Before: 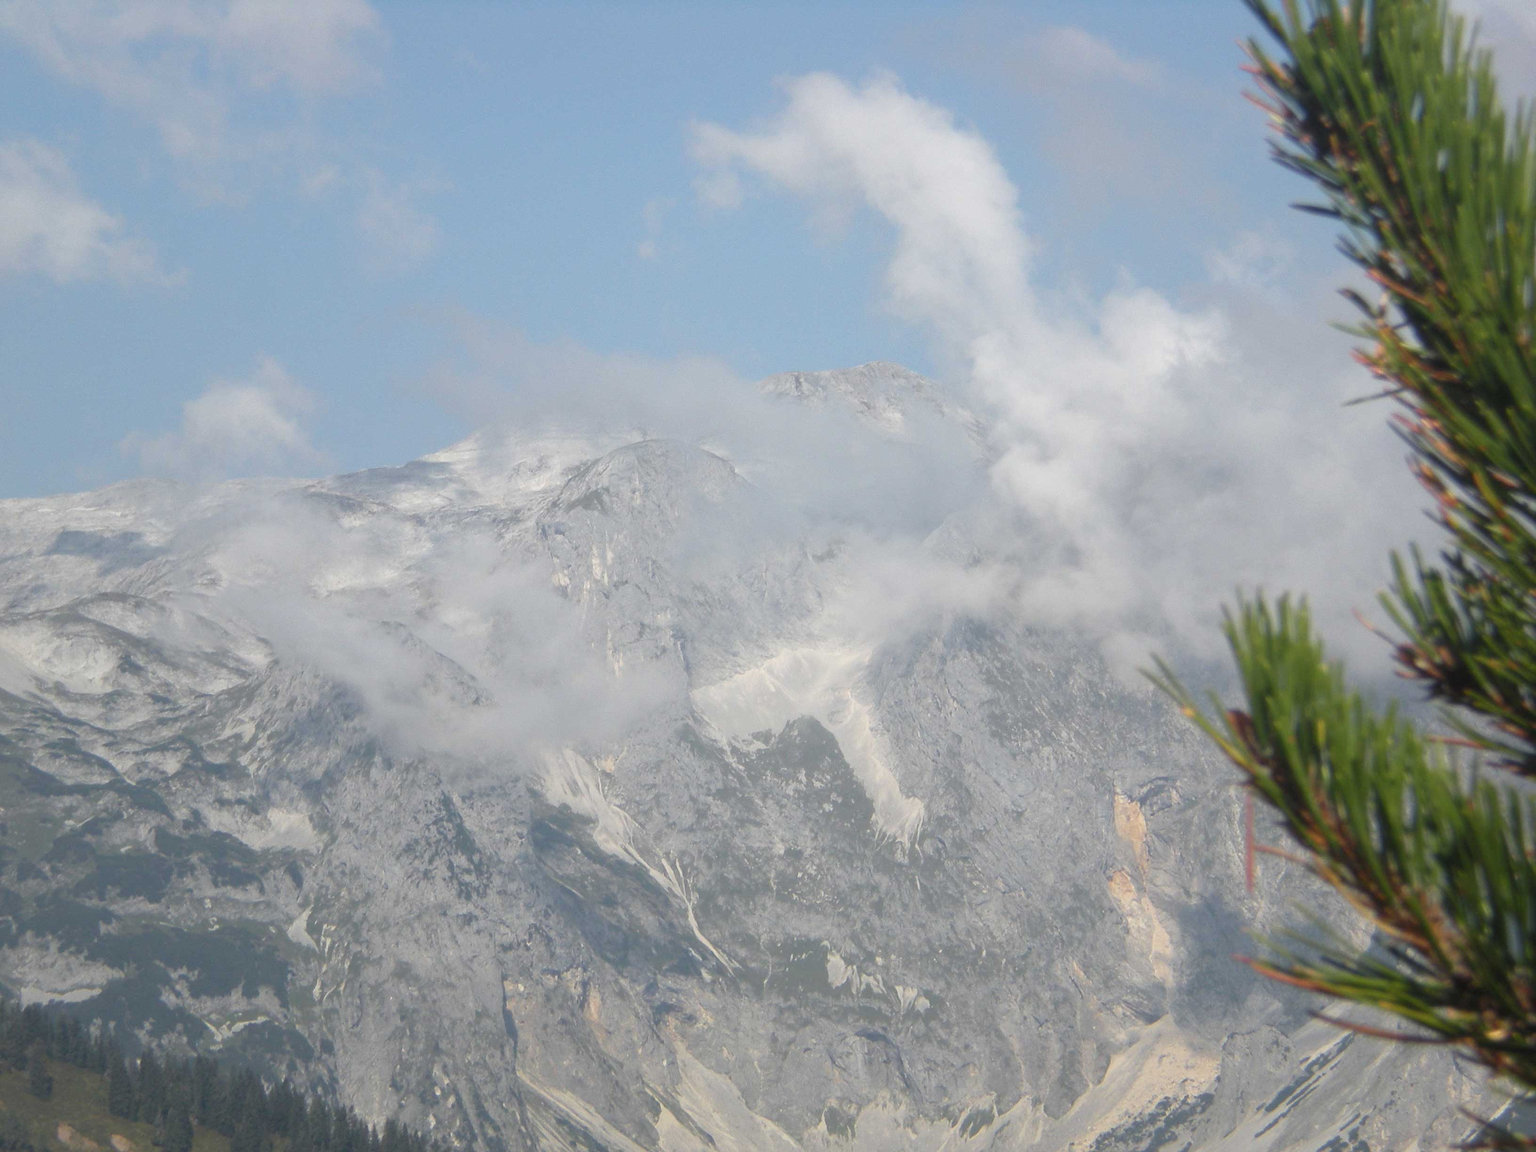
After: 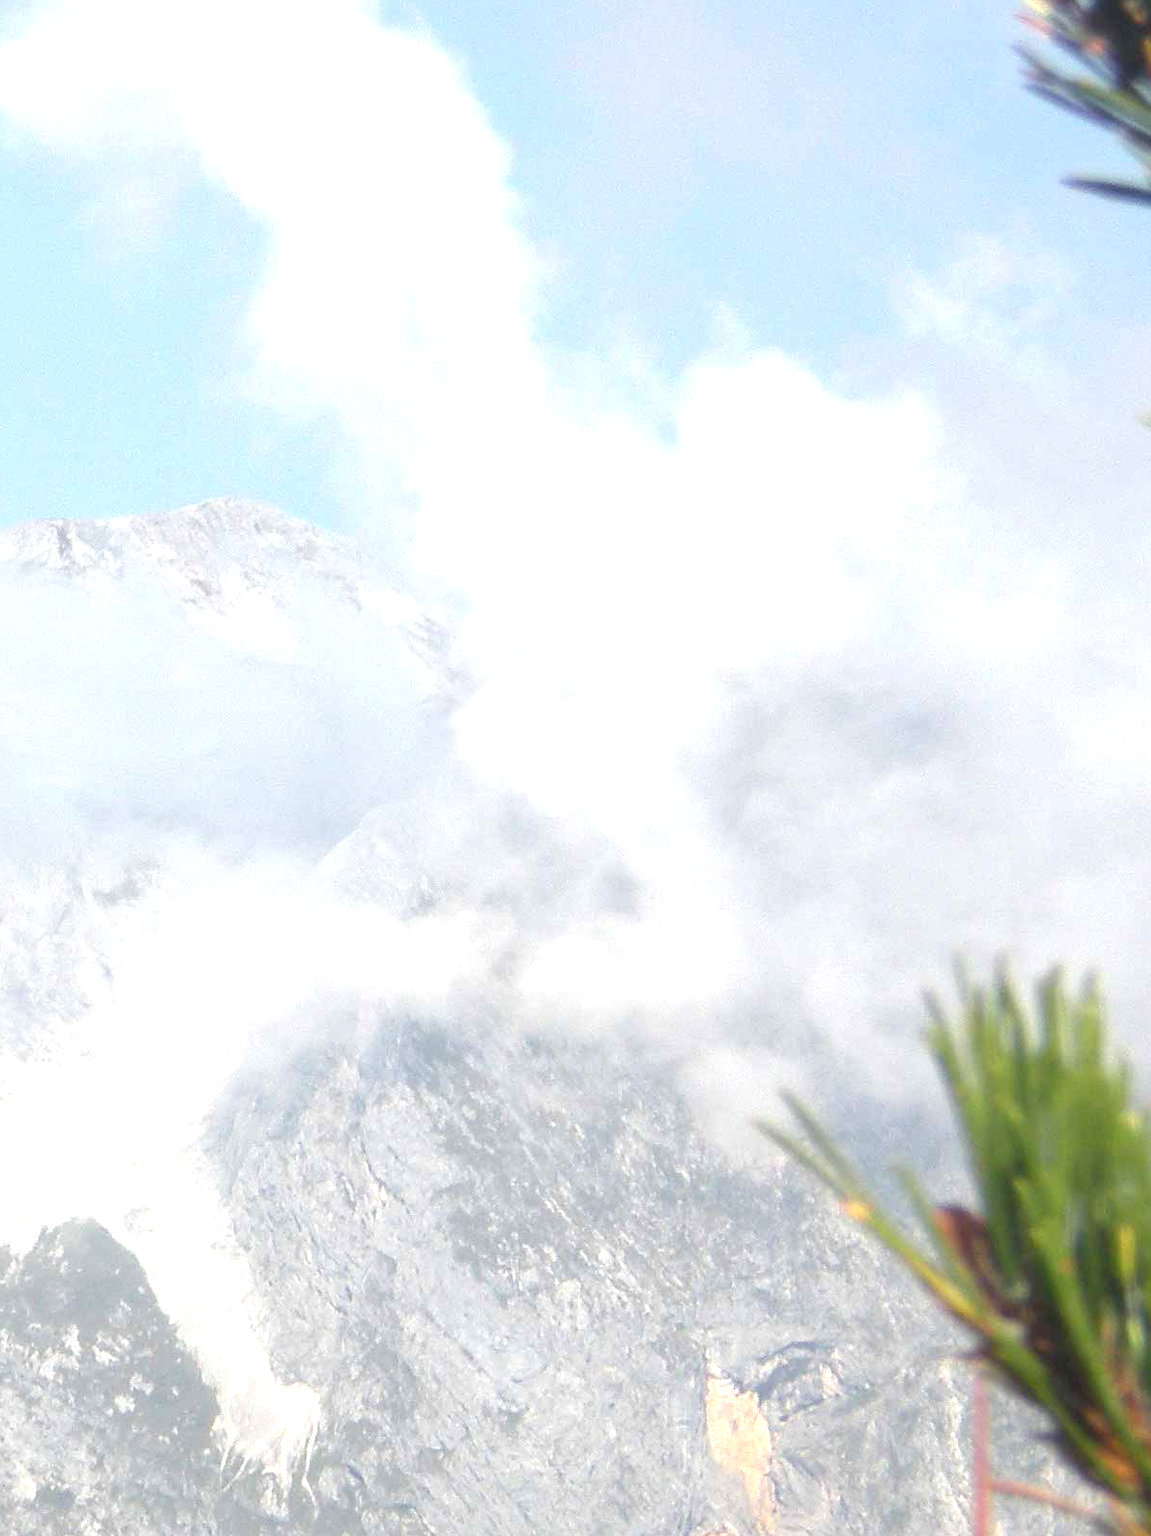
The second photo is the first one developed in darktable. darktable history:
exposure: black level correction 0.001, exposure 1 EV, compensate highlight preservation false
crop and rotate: left 49.936%, top 10.094%, right 13.136%, bottom 24.256%
